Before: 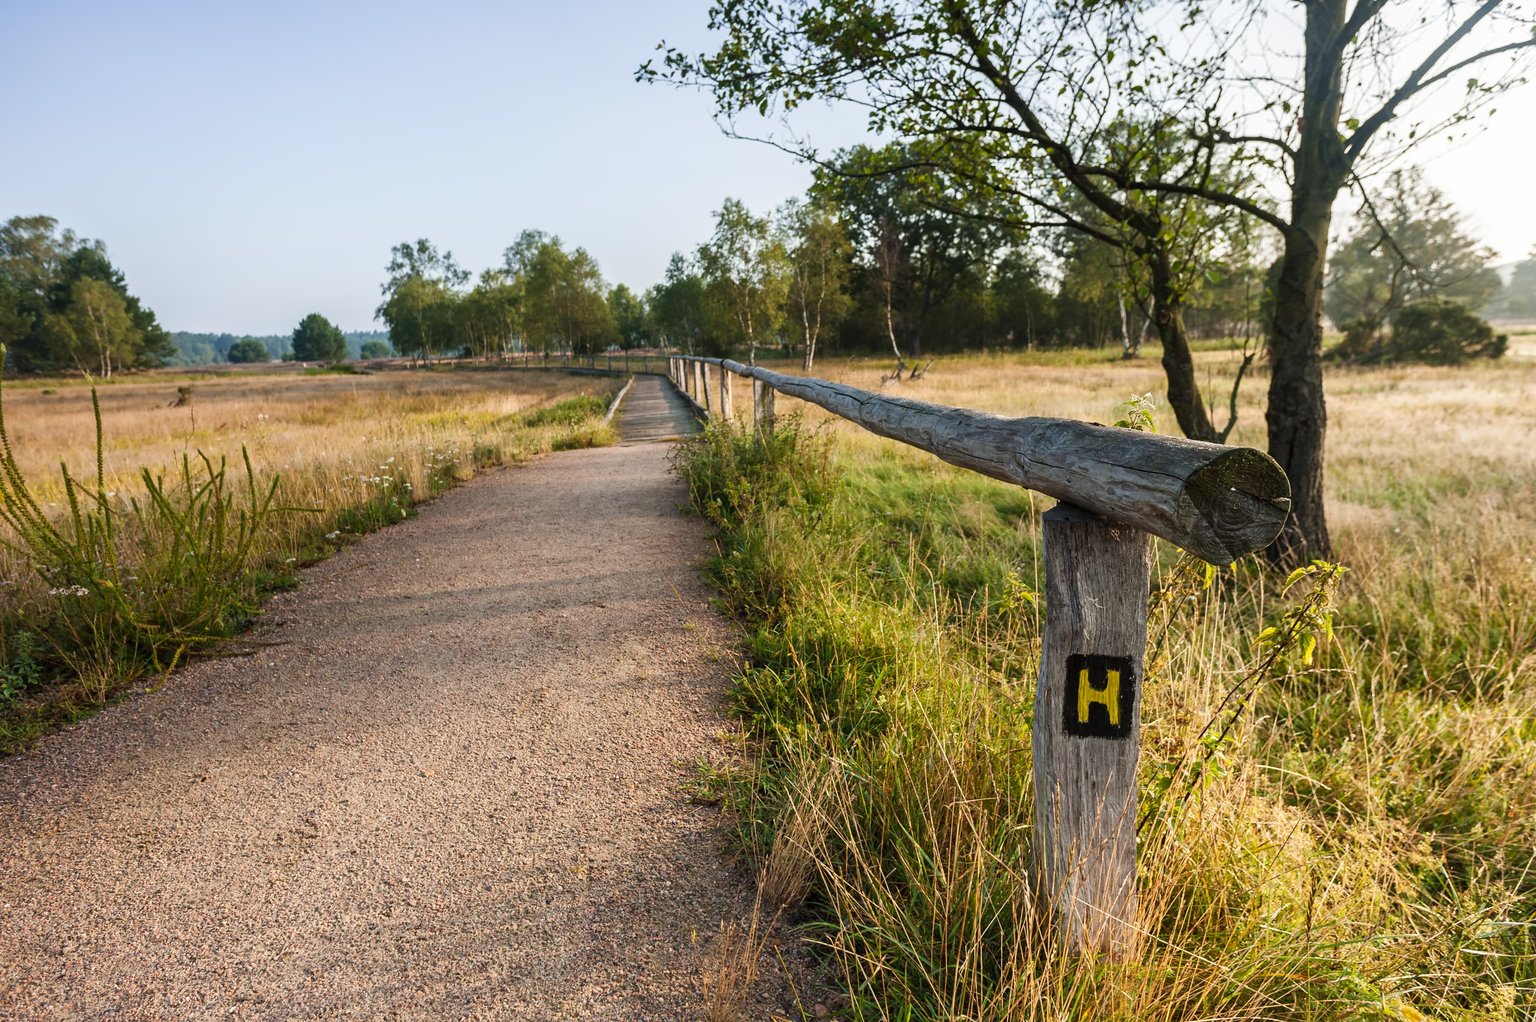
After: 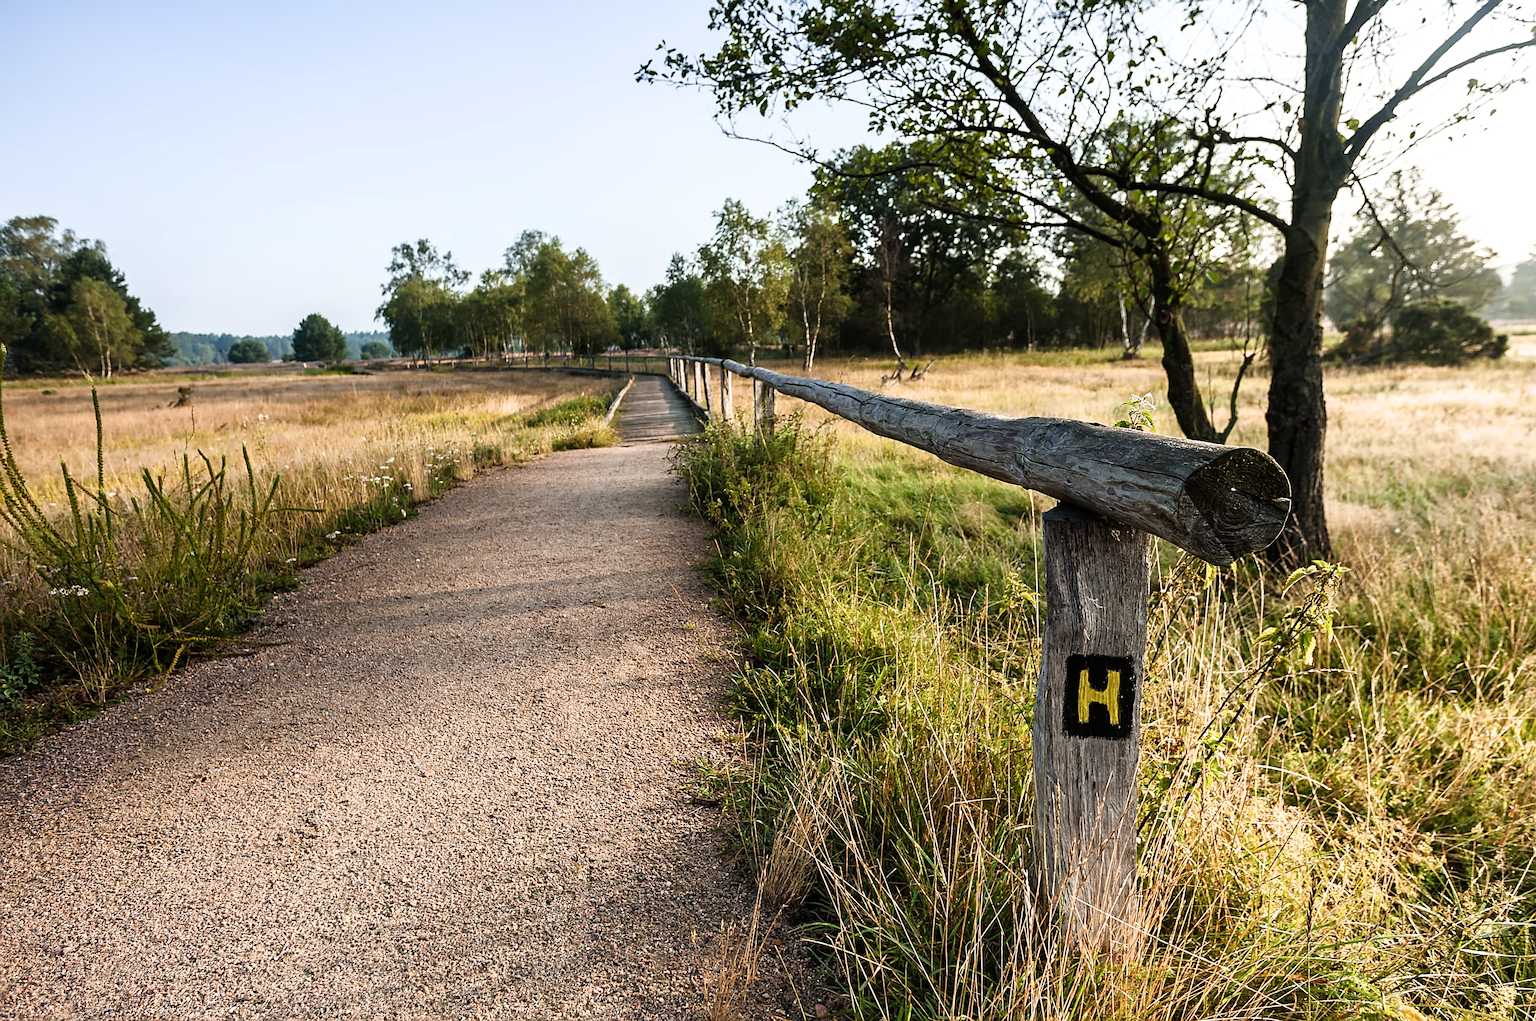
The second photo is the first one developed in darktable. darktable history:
sharpen: amount 0.571
filmic rgb: black relative exposure -7.96 EV, white relative exposure 2.36 EV, hardness 6.54, contrast in shadows safe
